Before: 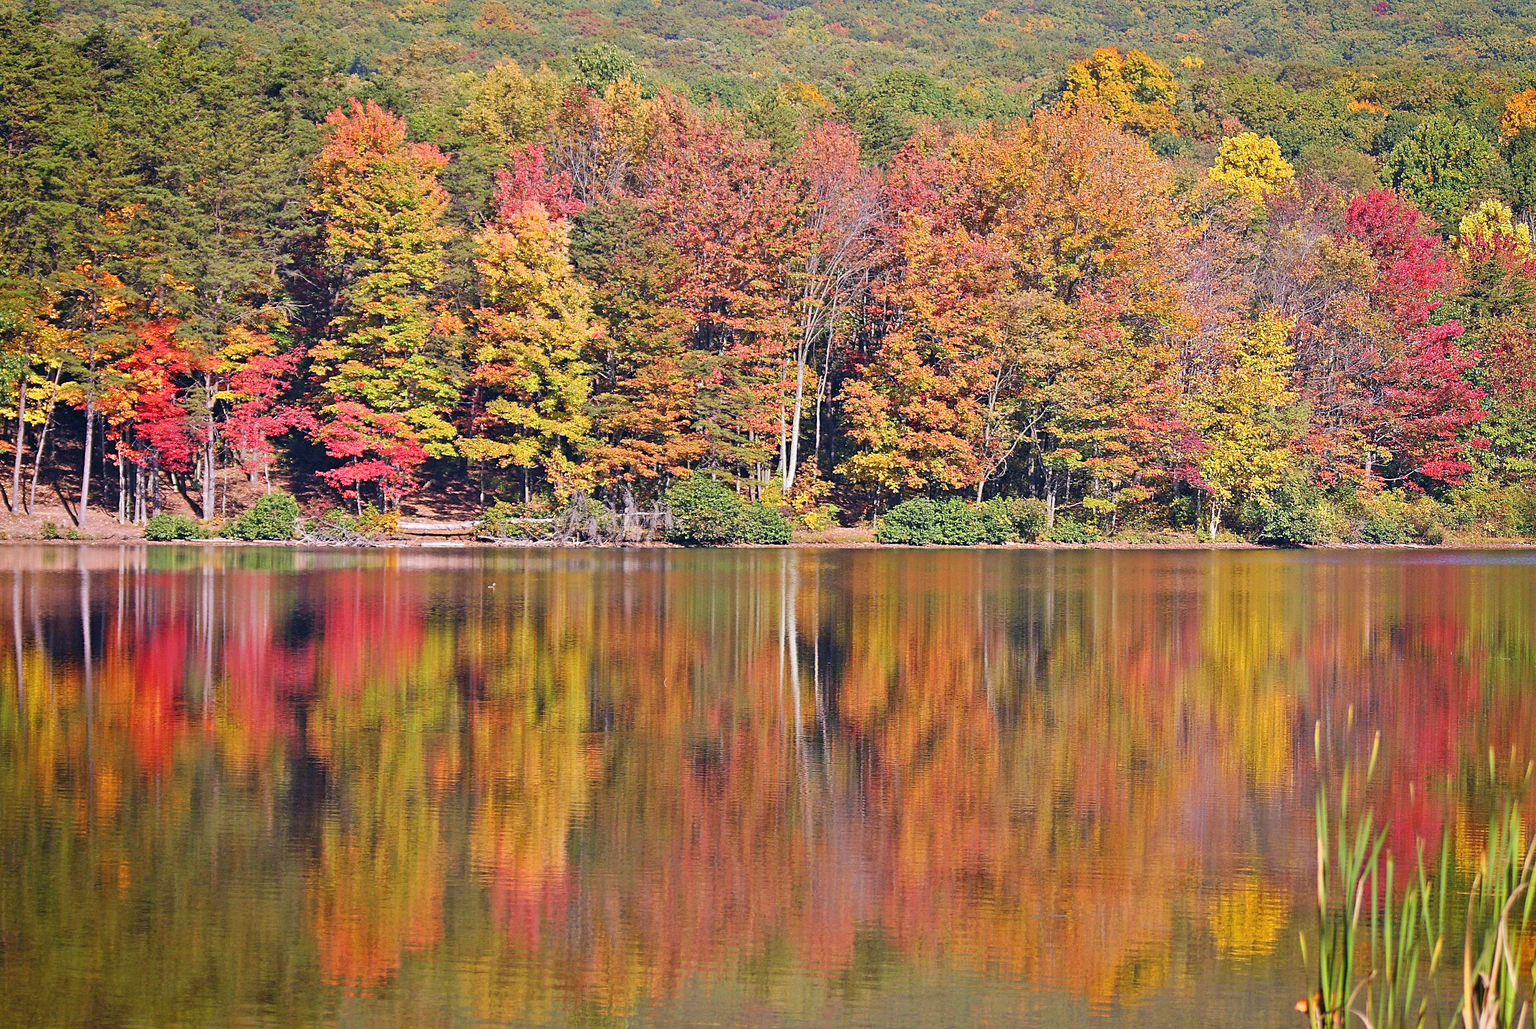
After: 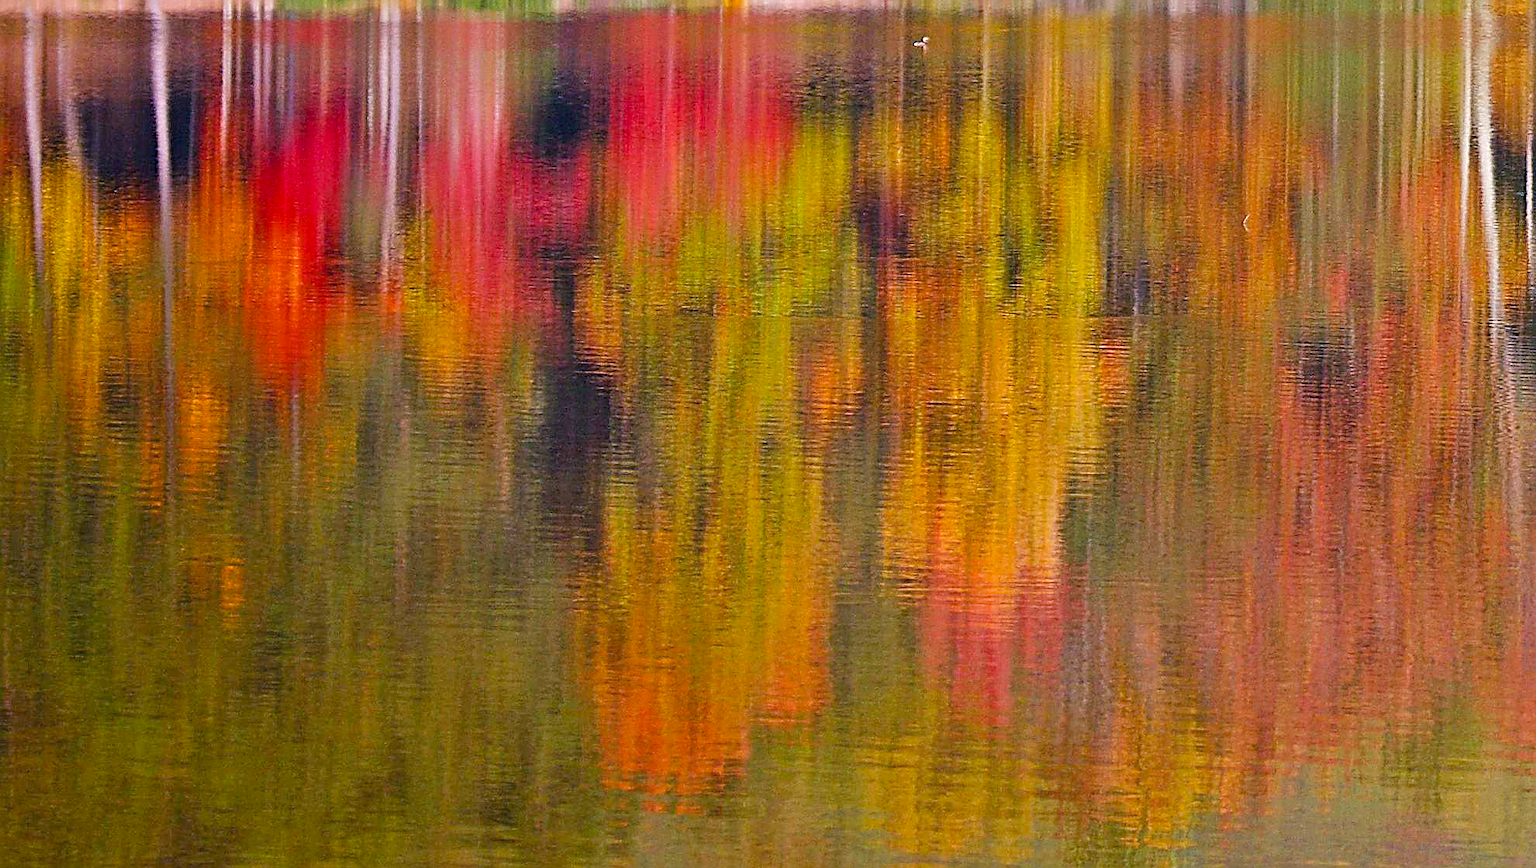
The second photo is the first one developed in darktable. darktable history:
color balance rgb: linear chroma grading › global chroma 10%, perceptual saturation grading › global saturation 5%, perceptual brilliance grading › global brilliance 4%, global vibrance 7%, saturation formula JzAzBz (2021)
crop and rotate: top 54.778%, right 46.61%, bottom 0.159%
sharpen: on, module defaults
